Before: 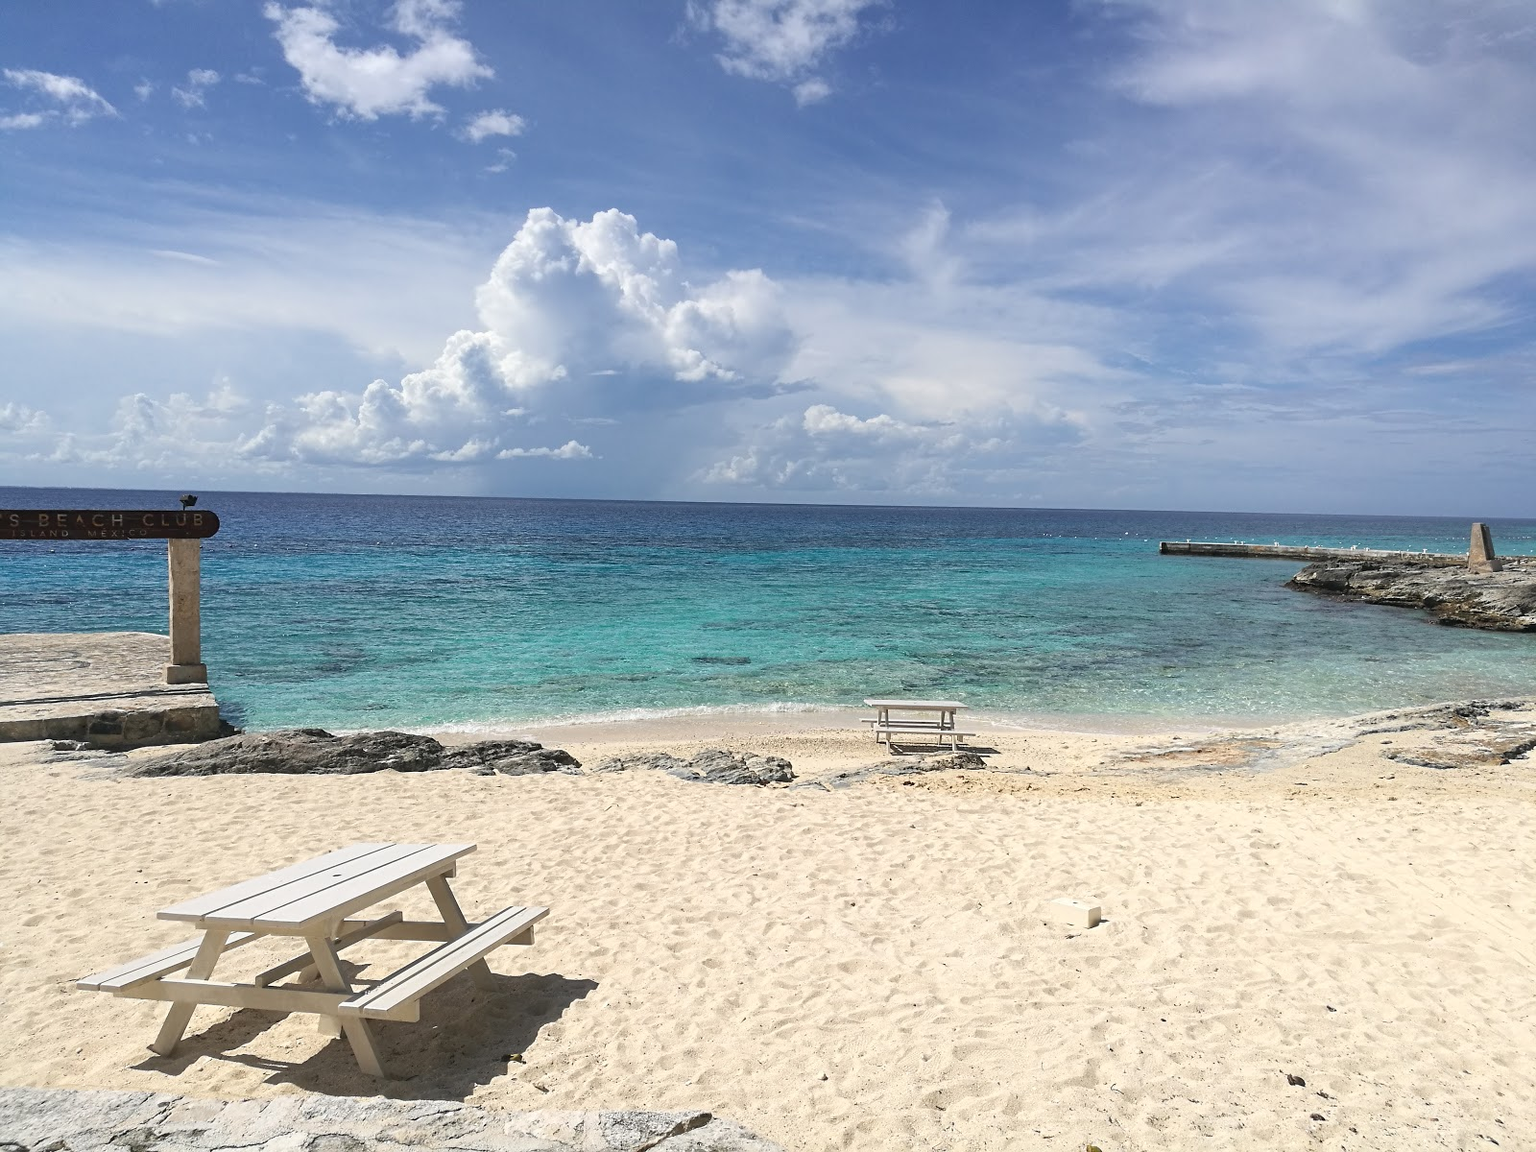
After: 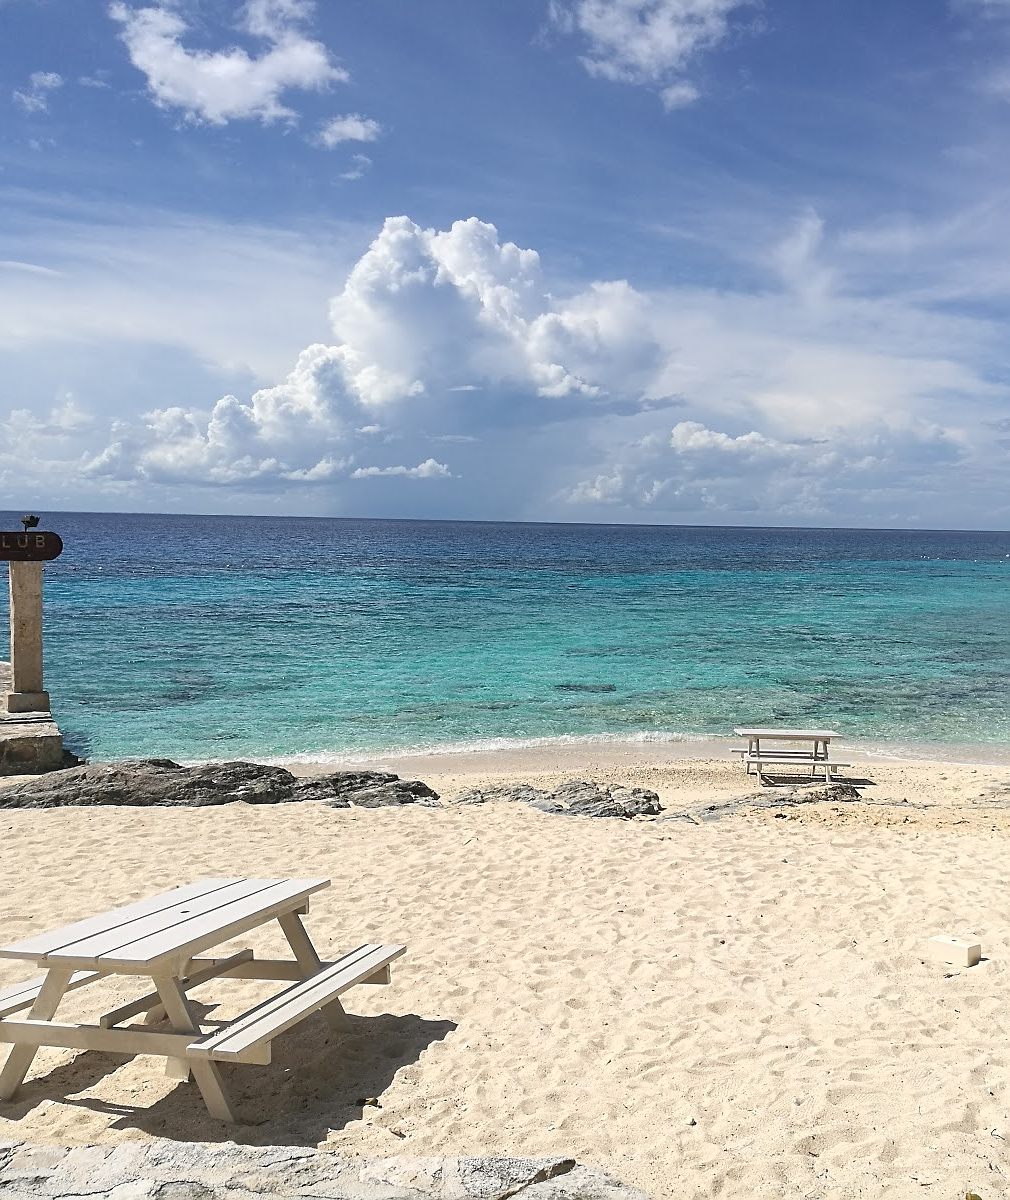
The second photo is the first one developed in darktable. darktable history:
crop: left 10.385%, right 26.484%
sharpen: radius 0.975, amount 0.612
